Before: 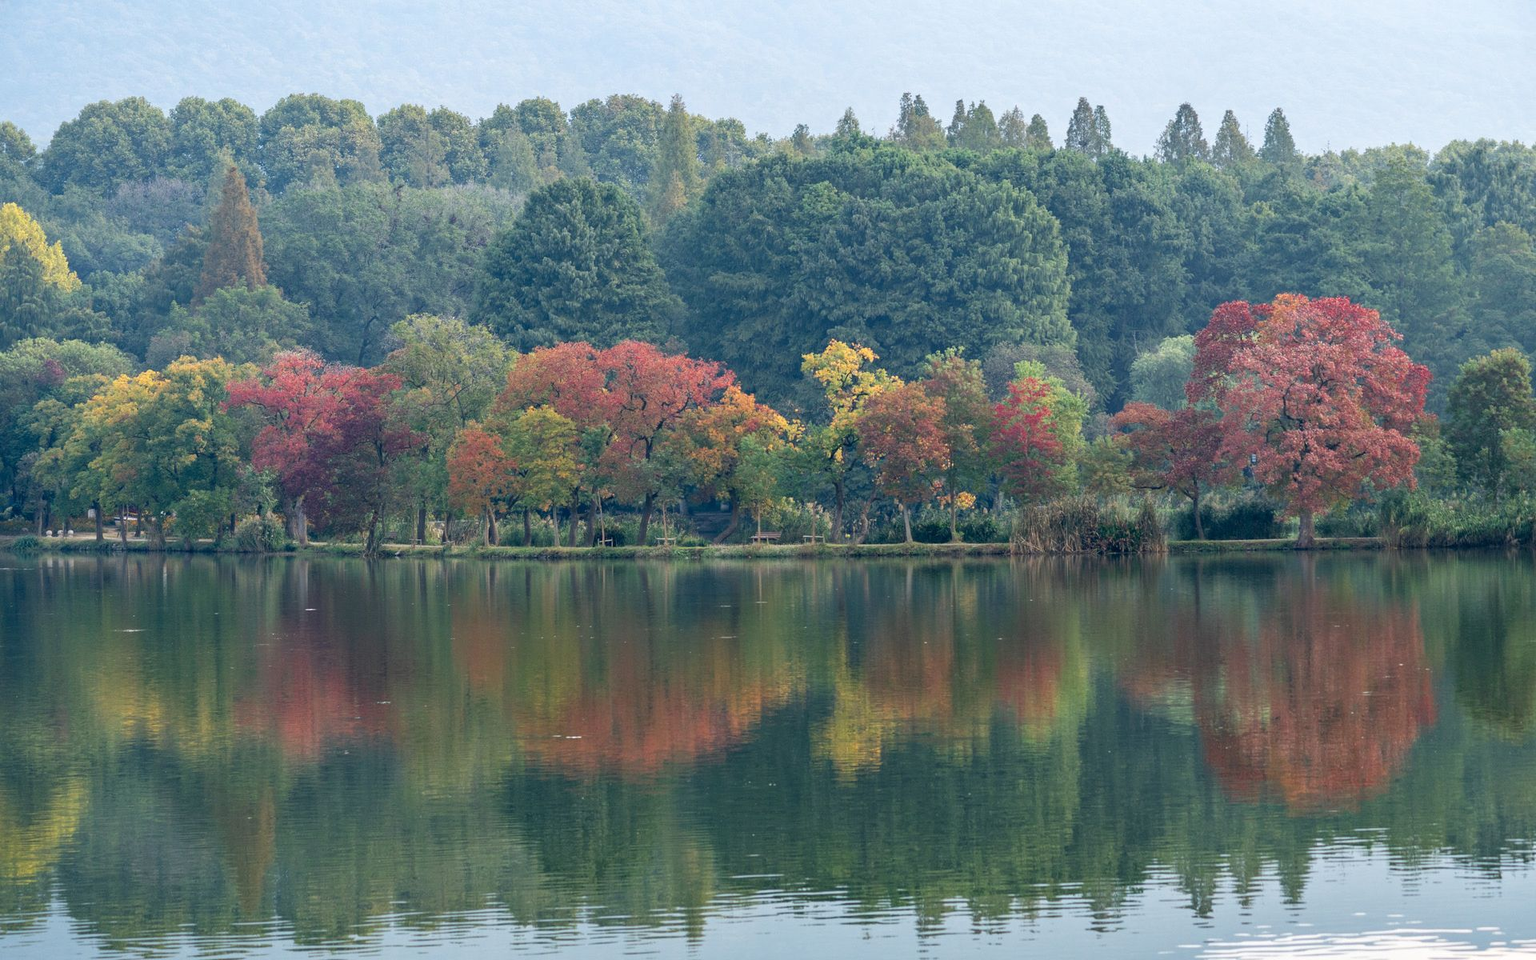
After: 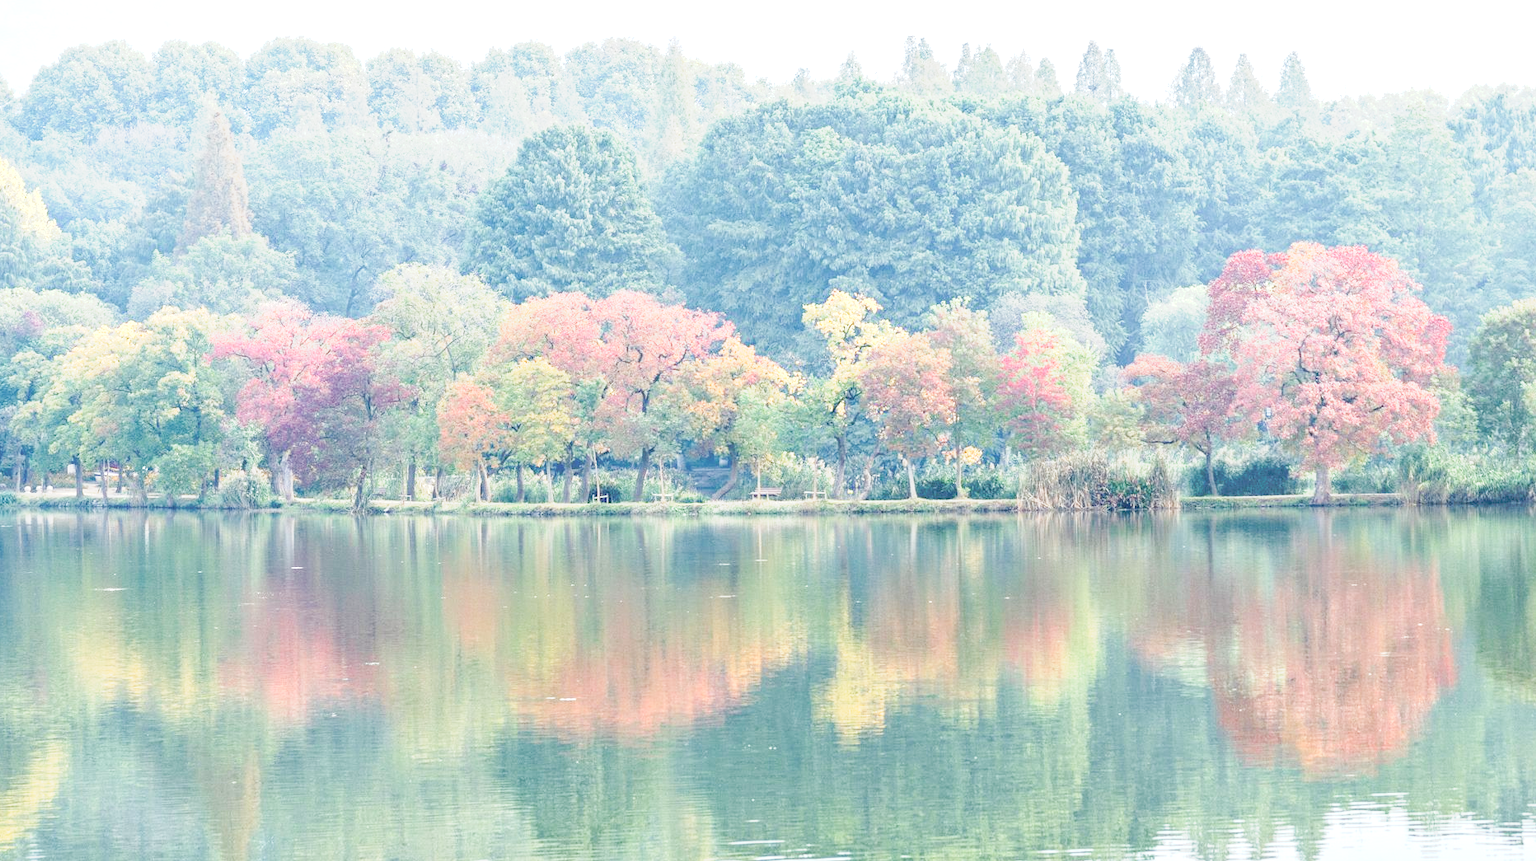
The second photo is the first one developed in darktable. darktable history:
exposure: exposure 0.921 EV, compensate highlight preservation false
crop: left 1.507%, top 6.147%, right 1.379%, bottom 6.637%
tone curve: curves: ch0 [(0, 0) (0.003, 0.195) (0.011, 0.161) (0.025, 0.21) (0.044, 0.24) (0.069, 0.254) (0.1, 0.283) (0.136, 0.347) (0.177, 0.412) (0.224, 0.455) (0.277, 0.531) (0.335, 0.606) (0.399, 0.679) (0.468, 0.748) (0.543, 0.814) (0.623, 0.876) (0.709, 0.927) (0.801, 0.949) (0.898, 0.962) (1, 1)], preserve colors none
